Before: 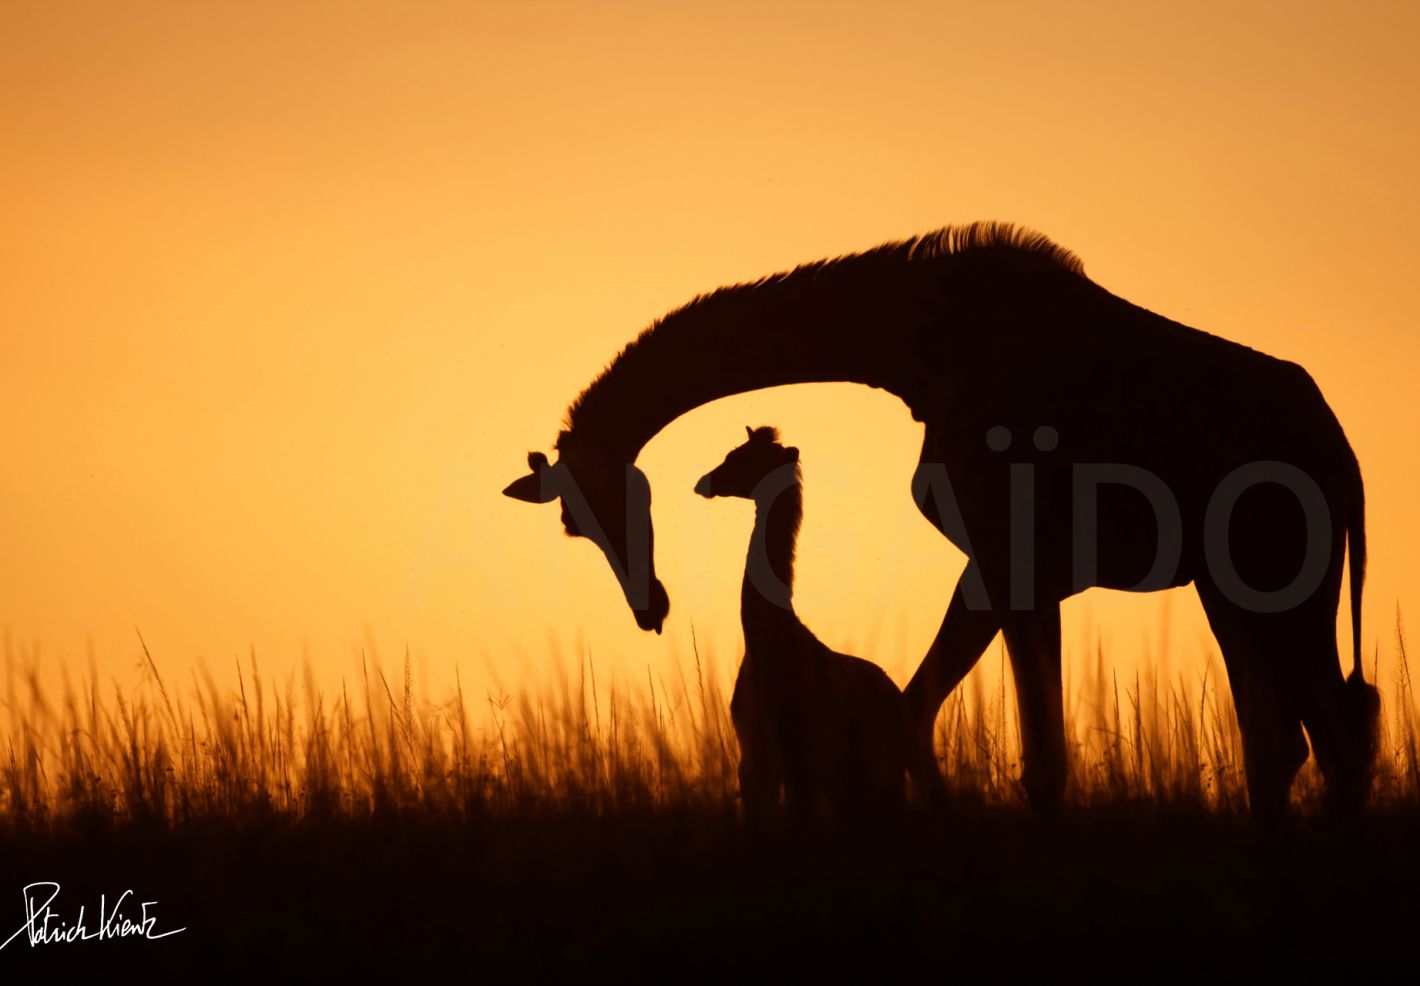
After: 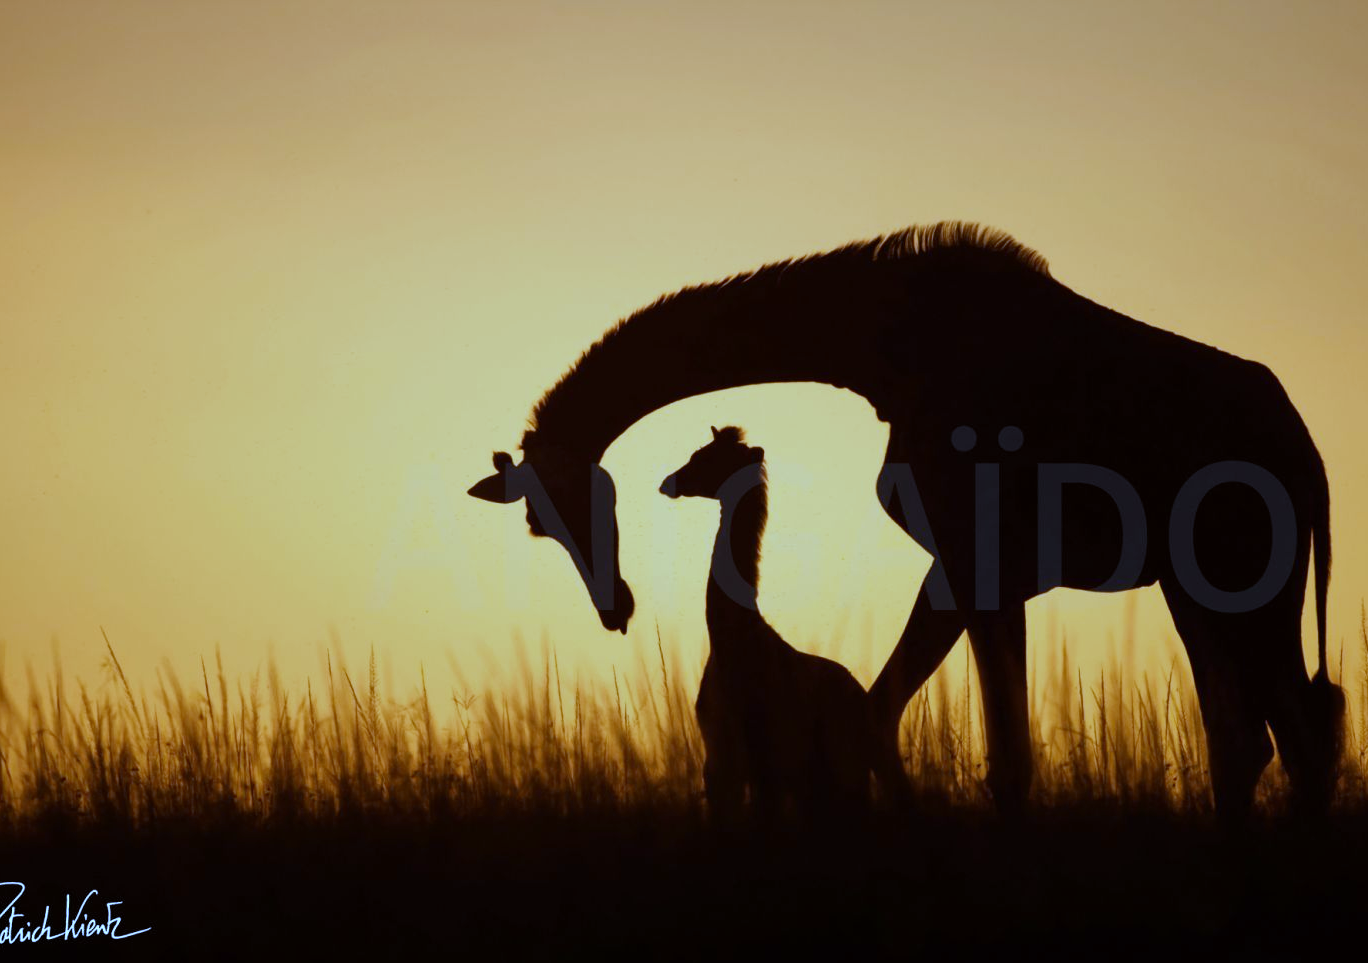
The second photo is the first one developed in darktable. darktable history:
crop and rotate: left 2.536%, right 1.107%, bottom 2.246%
white balance: red 0.766, blue 1.537
